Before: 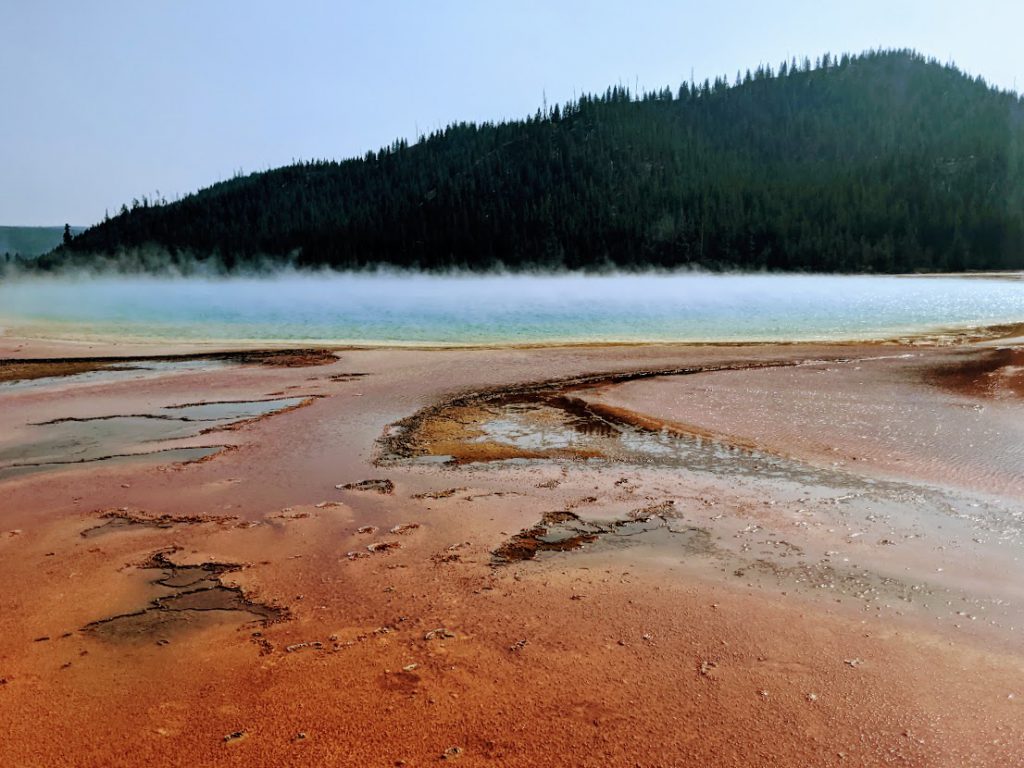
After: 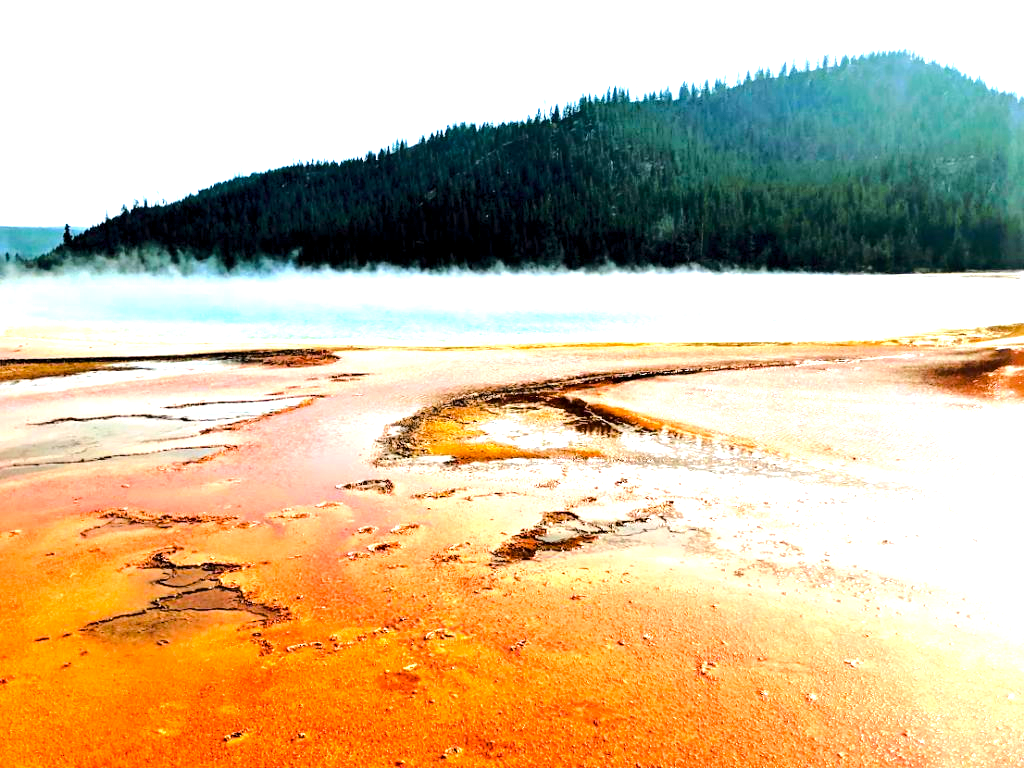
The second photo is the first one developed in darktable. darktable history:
base curve: curves: ch0 [(0, 0) (0.073, 0.04) (0.157, 0.139) (0.492, 0.492) (0.758, 0.758) (1, 1)]
exposure: black level correction 0.001, exposure 1.999 EV, compensate highlight preservation false
color balance rgb: linear chroma grading › global chroma 0.512%, perceptual saturation grading › global saturation 29.906%, perceptual brilliance grading › mid-tones 10.634%, perceptual brilliance grading › shadows 14.615%
